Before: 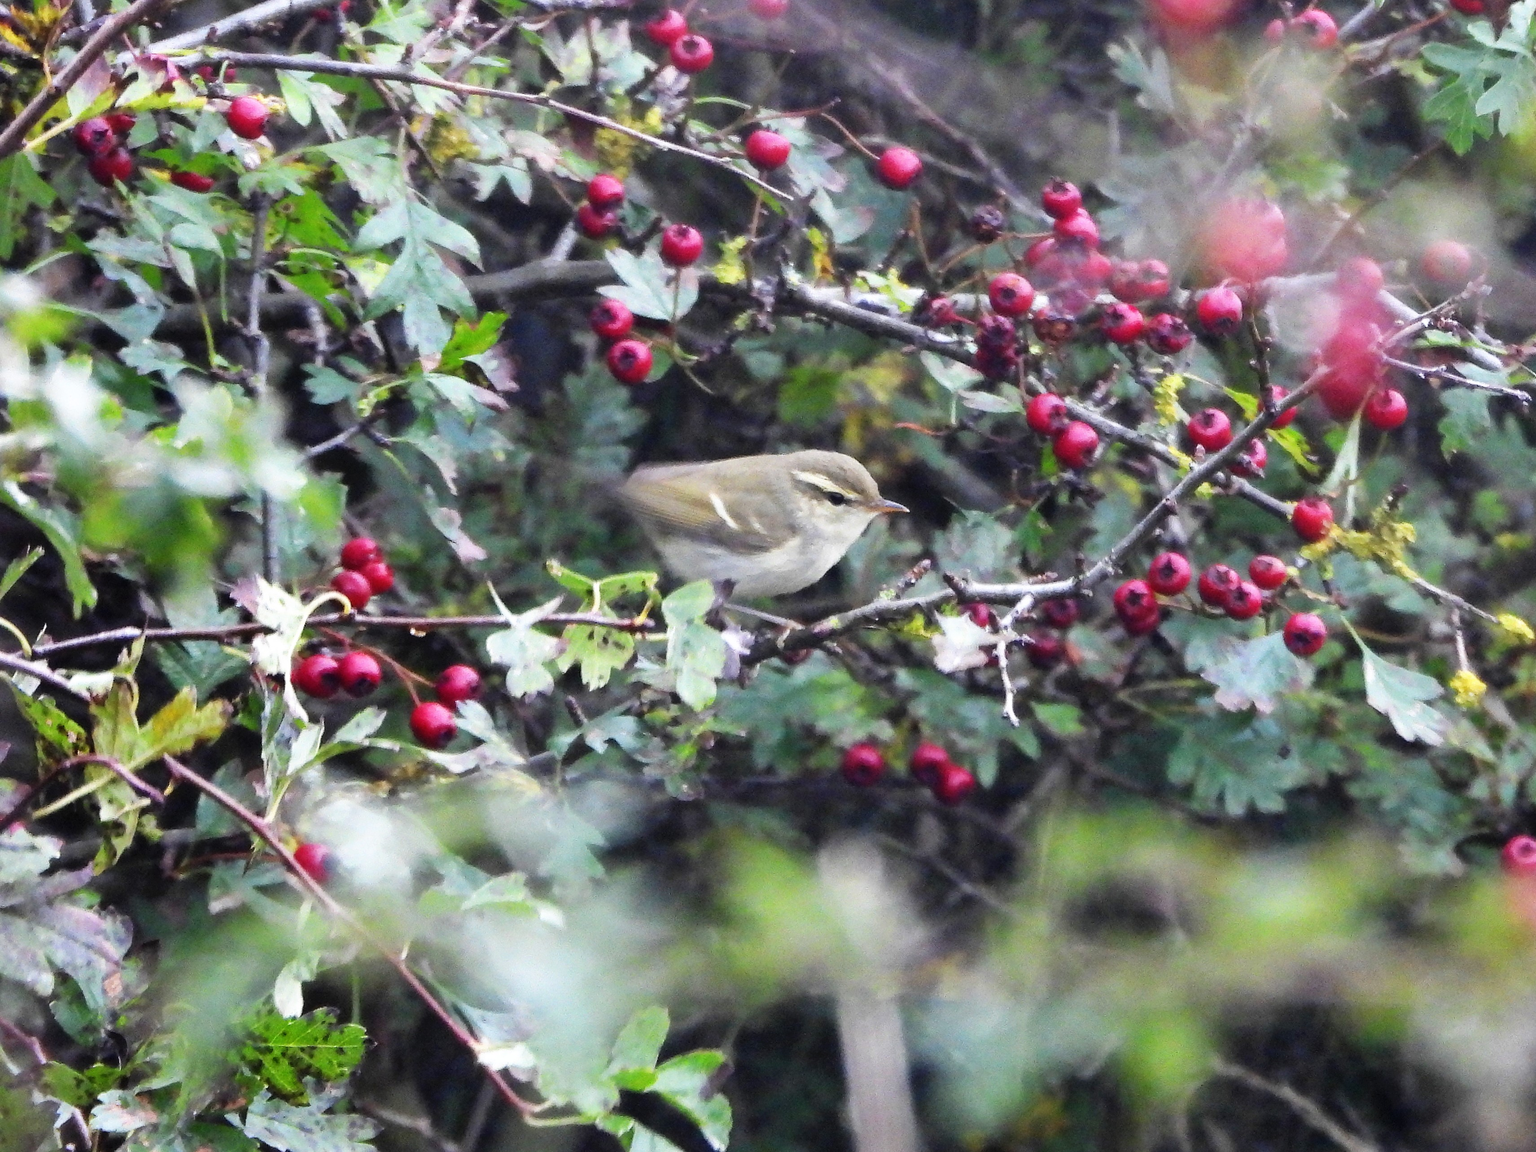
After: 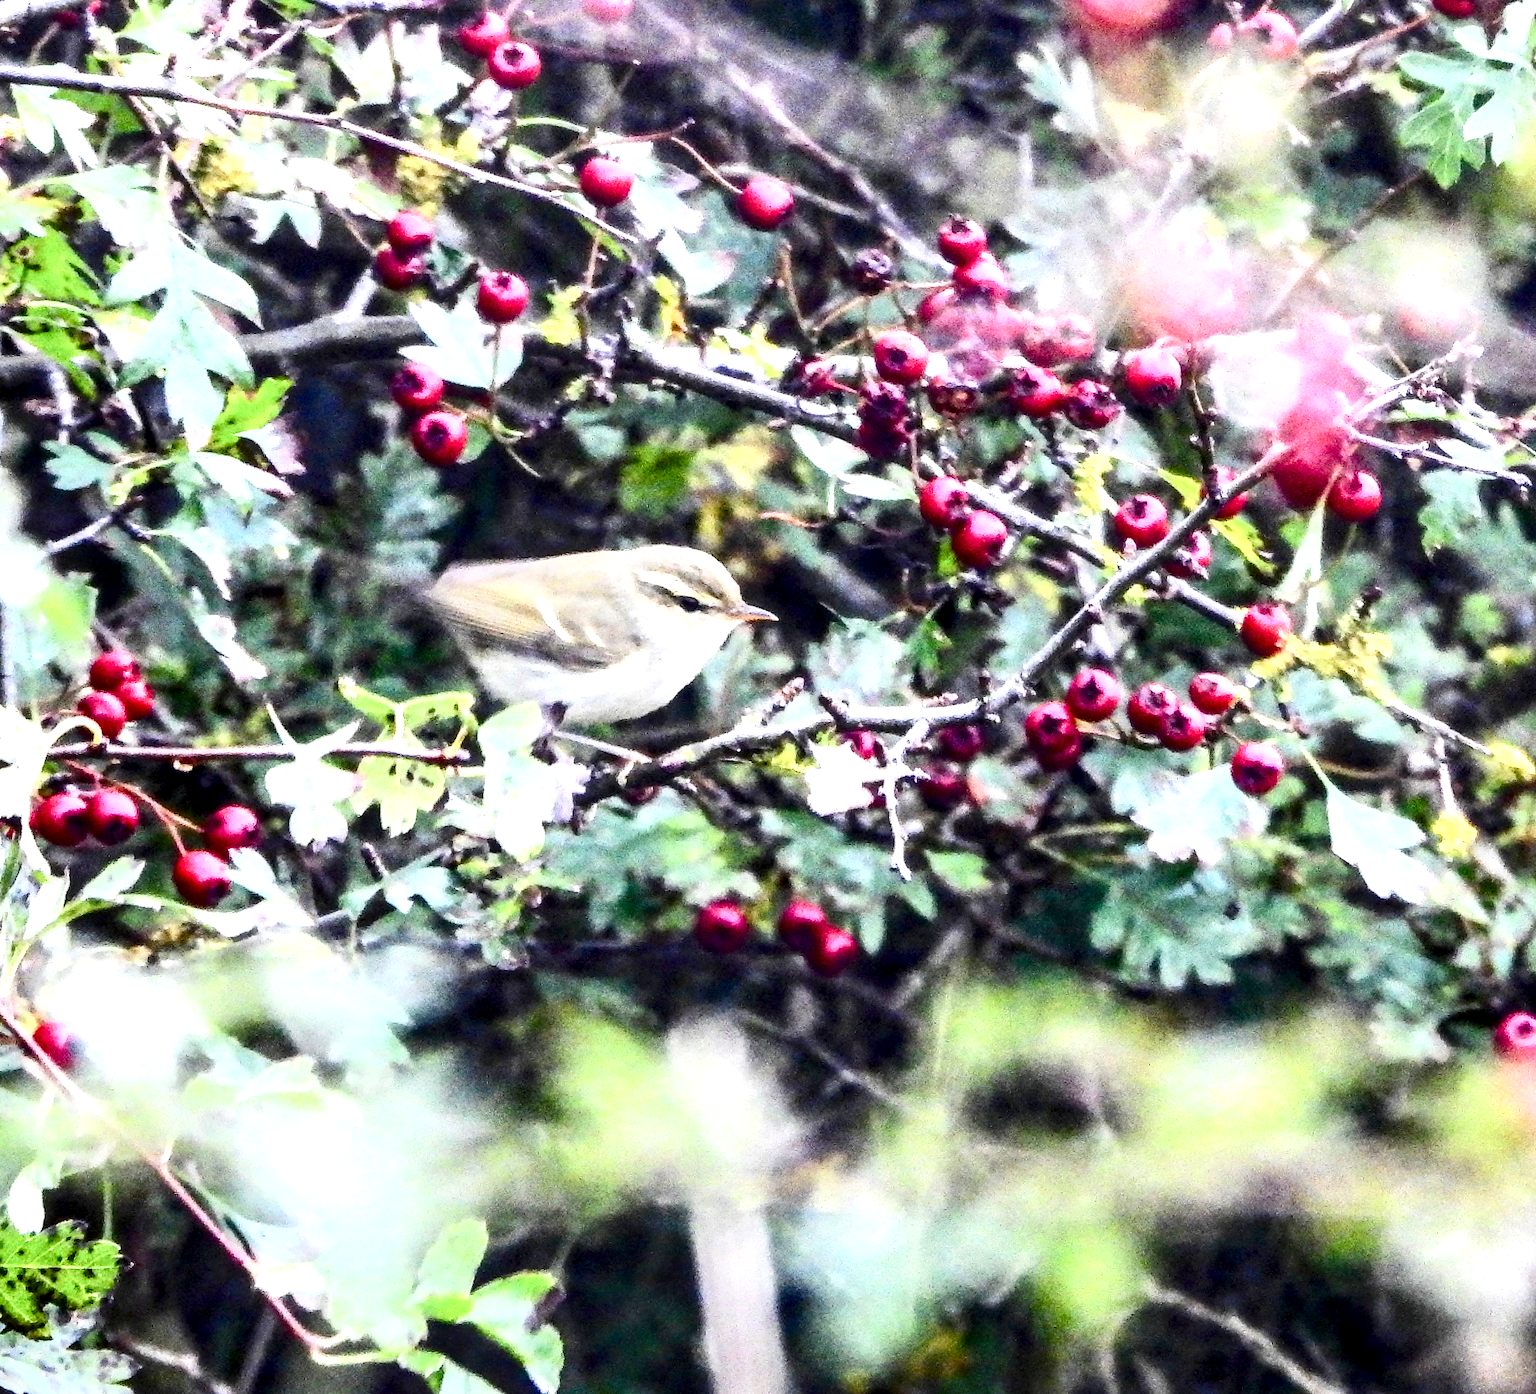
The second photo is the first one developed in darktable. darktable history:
local contrast: highlights 60%, shadows 64%, detail 160%
crop: left 17.41%, bottom 0.043%
exposure: exposure 0.511 EV, compensate exposure bias true, compensate highlight preservation false
color balance rgb: linear chroma grading › global chroma 14.432%, perceptual saturation grading › global saturation 25.471%, perceptual saturation grading › highlights -50.223%, perceptual saturation grading › shadows 30.952%
contrast brightness saturation: contrast 0.39, brightness 0.112
